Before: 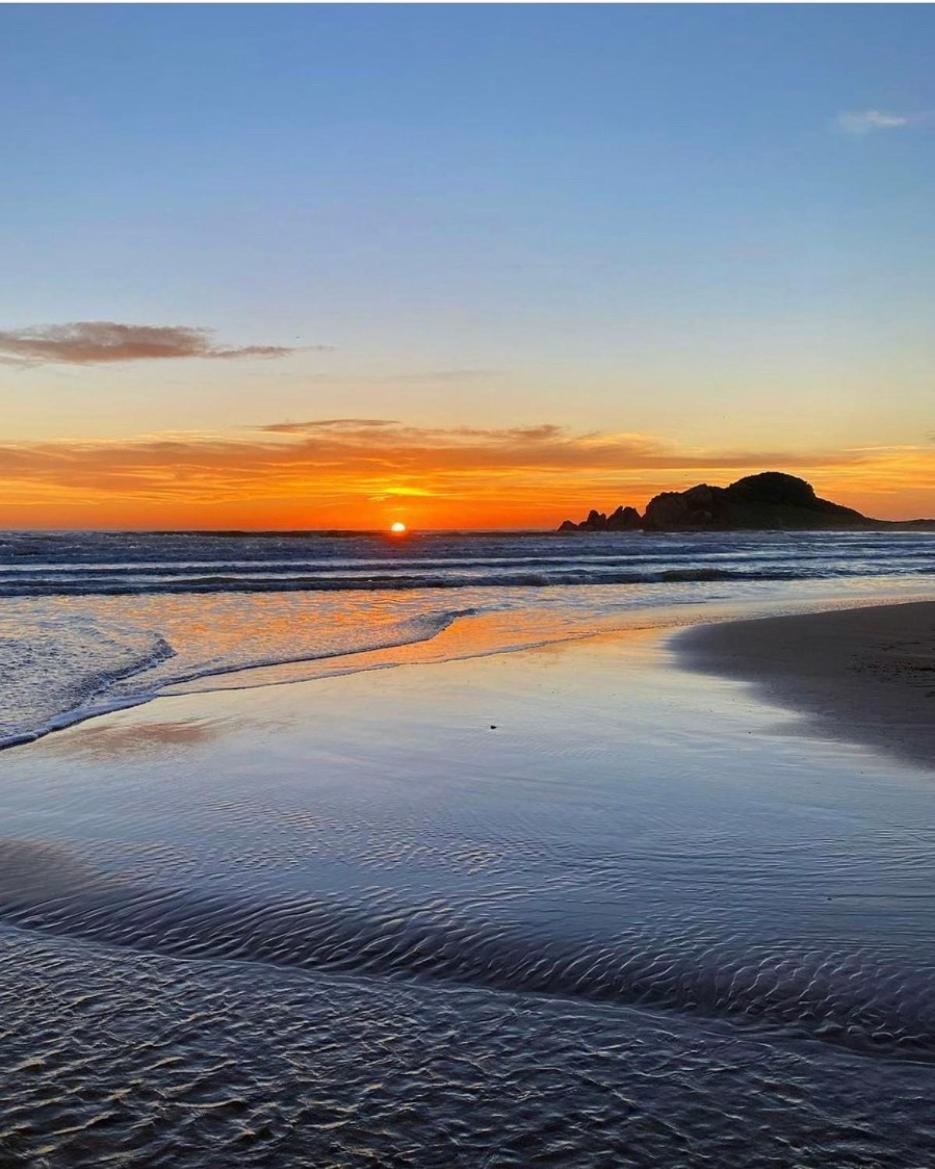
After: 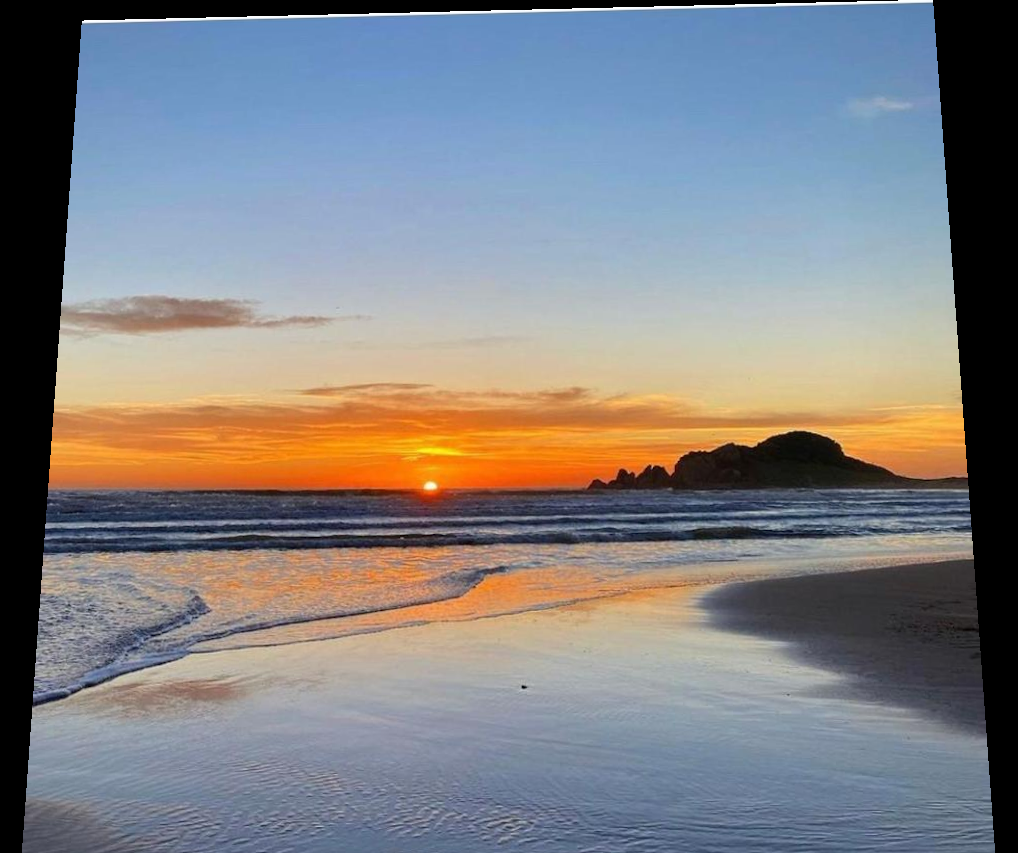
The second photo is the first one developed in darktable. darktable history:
crop: bottom 28.576%
rotate and perspective: rotation 0.128°, lens shift (vertical) -0.181, lens shift (horizontal) -0.044, shear 0.001, automatic cropping off
